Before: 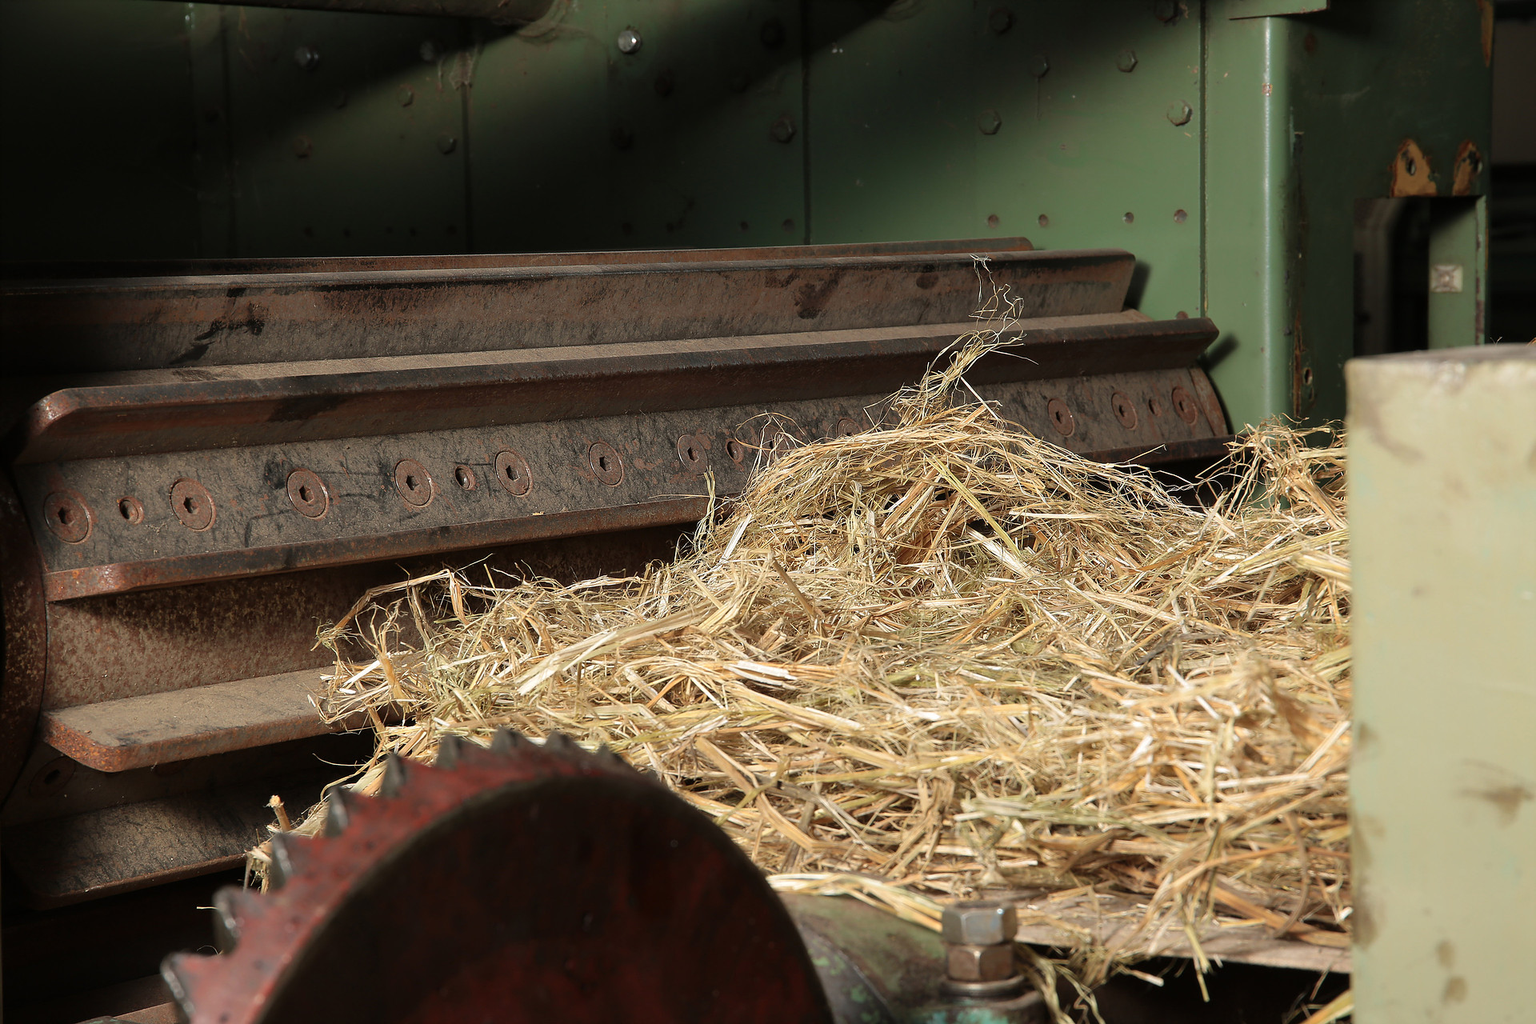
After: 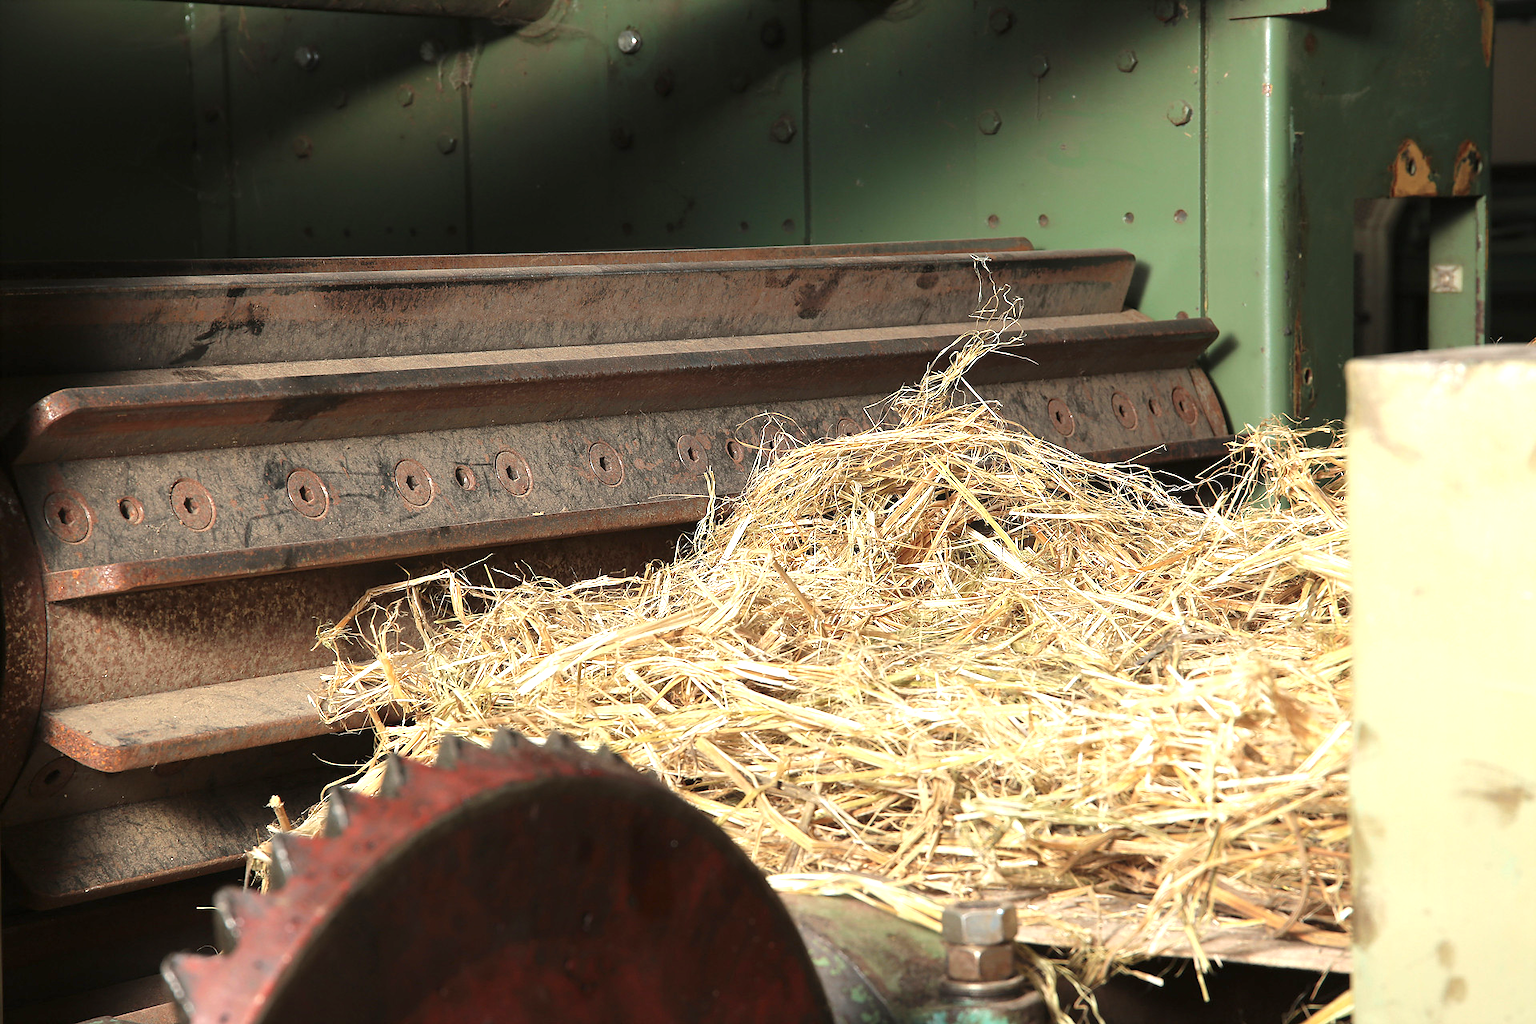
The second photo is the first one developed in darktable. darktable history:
exposure: black level correction 0, exposure 1 EV, compensate exposure bias true, compensate highlight preservation false
contrast equalizer: y [[0.5, 0.5, 0.472, 0.5, 0.5, 0.5], [0.5 ×6], [0.5 ×6], [0 ×6], [0 ×6]]
